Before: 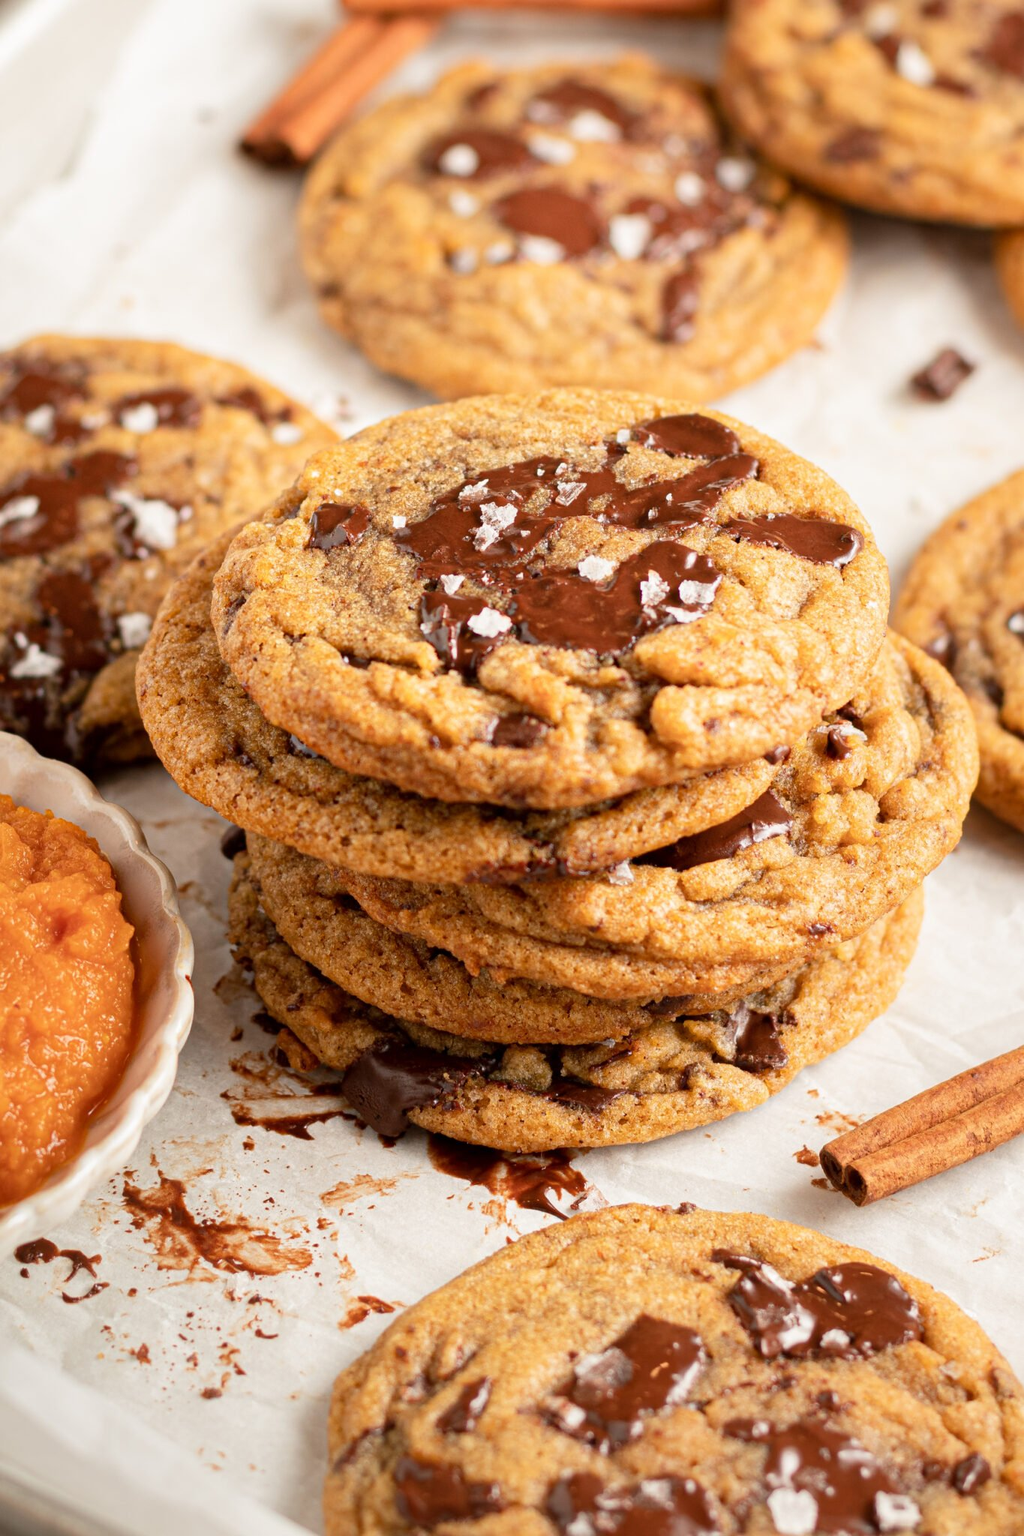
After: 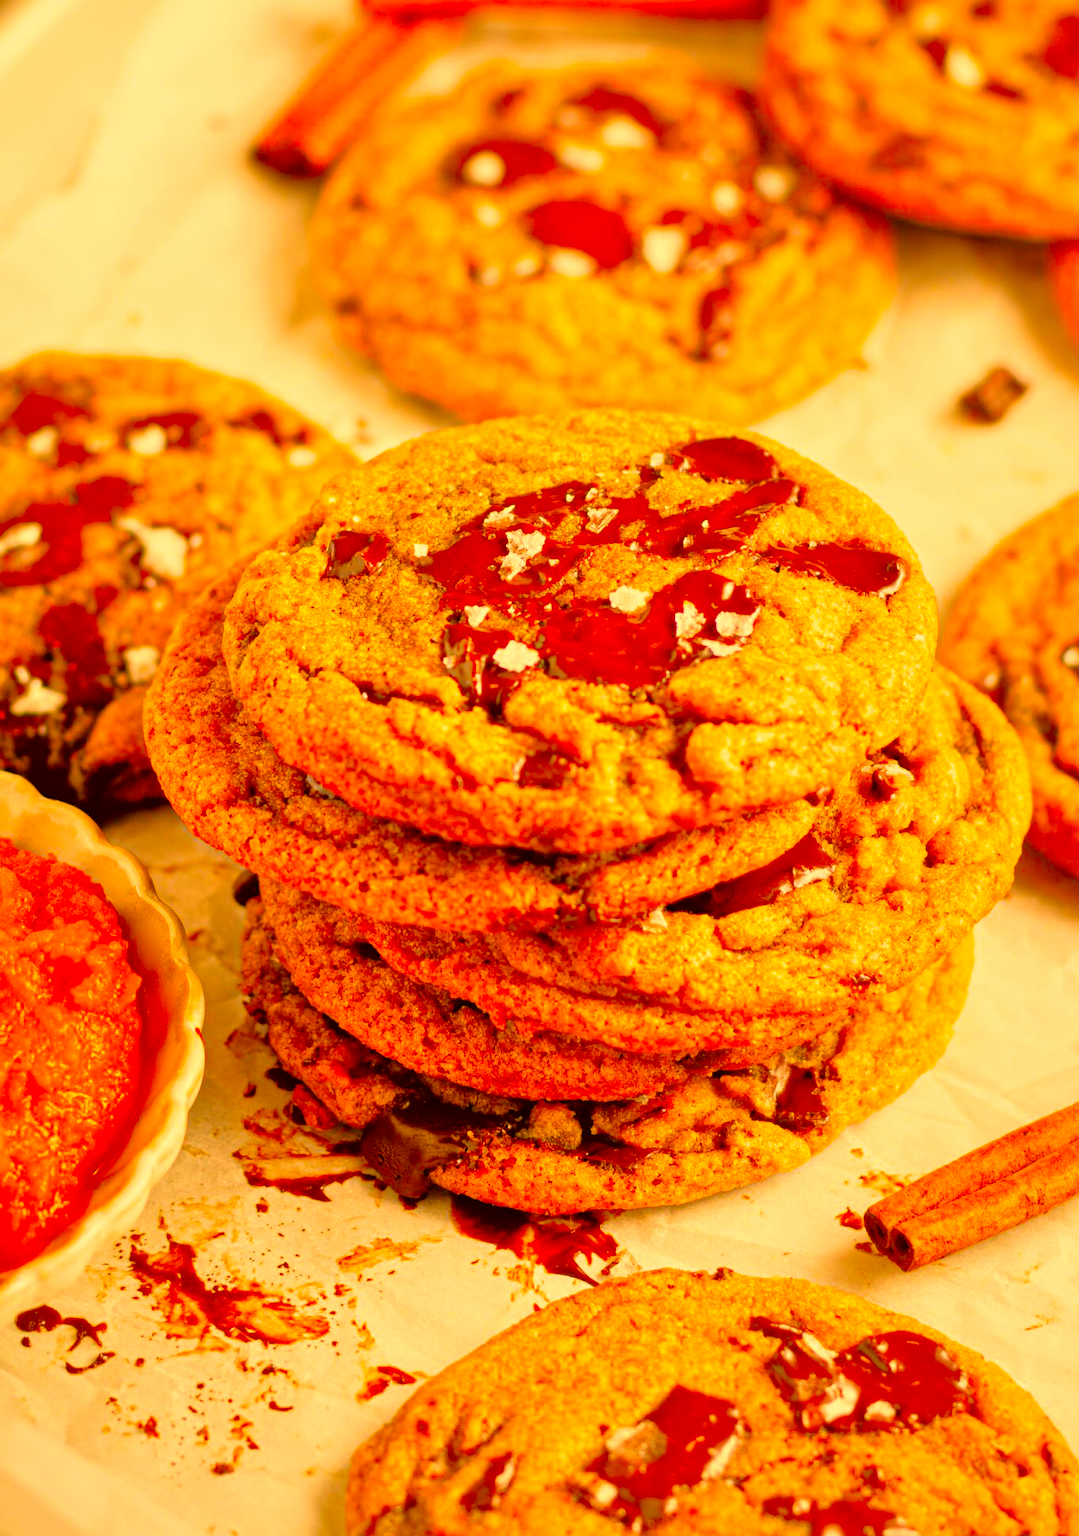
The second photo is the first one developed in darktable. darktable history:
tone equalizer: -7 EV 0.15 EV, -6 EV 0.6 EV, -5 EV 1.15 EV, -4 EV 1.33 EV, -3 EV 1.15 EV, -2 EV 0.6 EV, -1 EV 0.15 EV, mask exposure compensation -0.5 EV
crop and rotate: top 0%, bottom 5.097%
color correction: highlights a* 10.44, highlights b* 30.04, shadows a* 2.73, shadows b* 17.51, saturation 1.72
